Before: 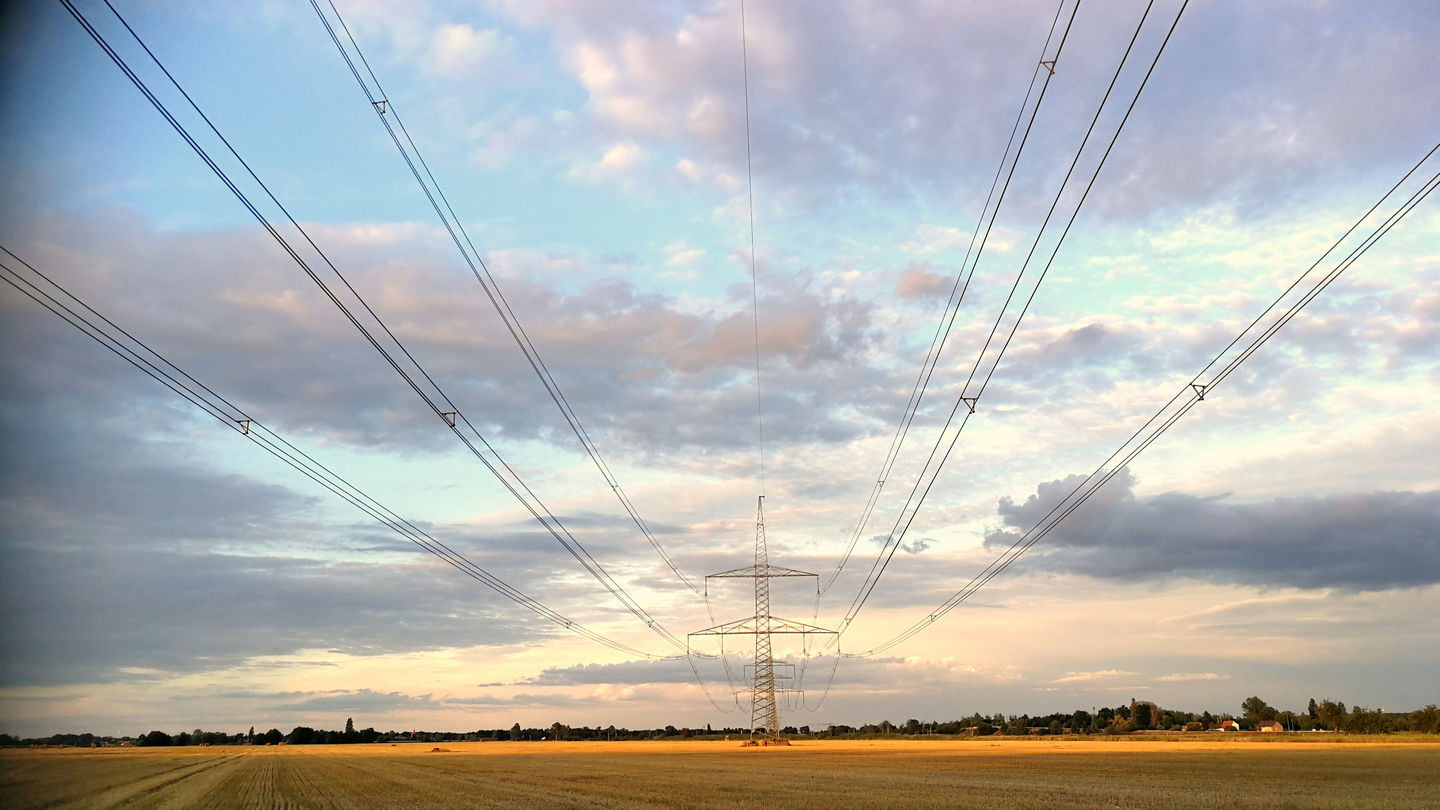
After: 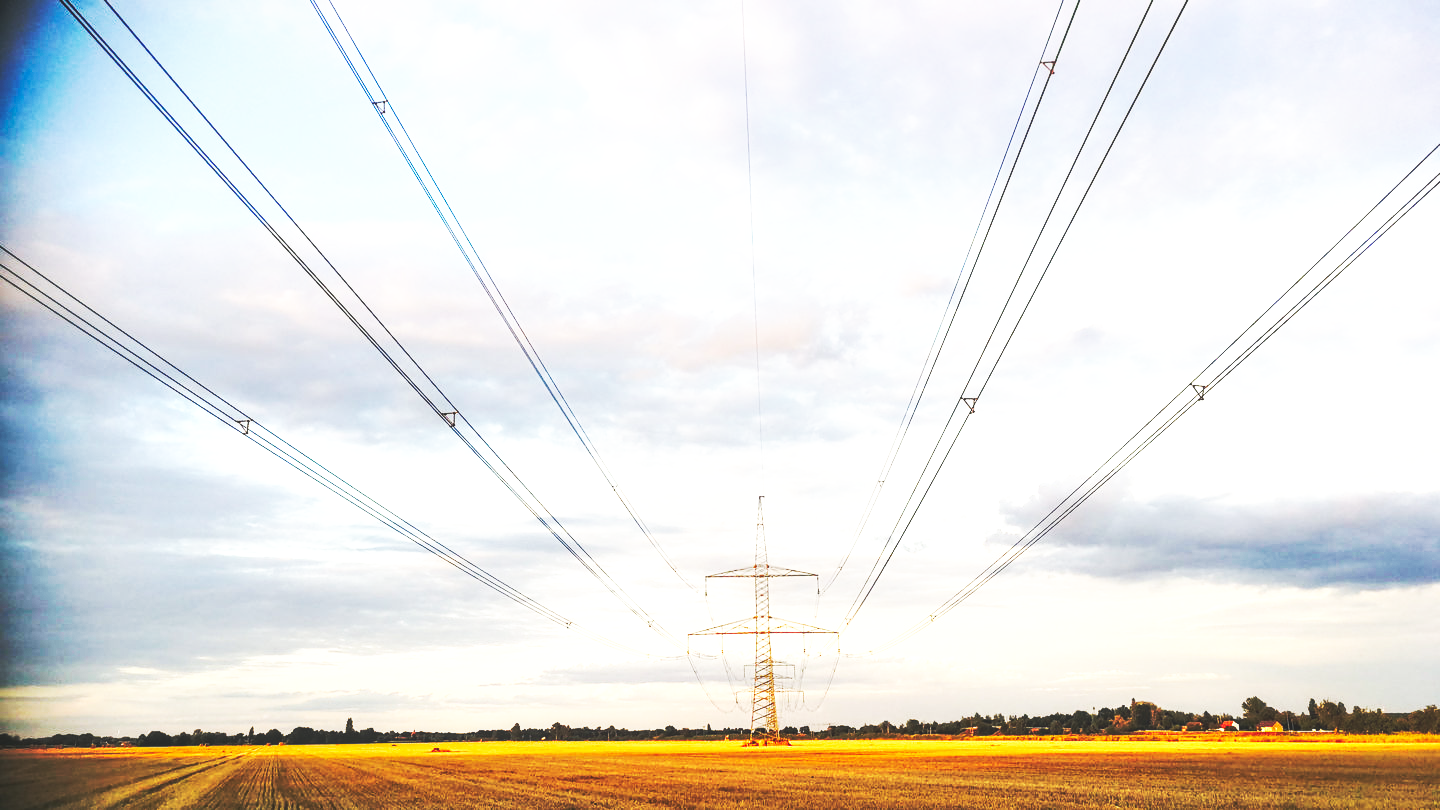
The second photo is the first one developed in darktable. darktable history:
local contrast: on, module defaults
base curve: curves: ch0 [(0, 0.015) (0.085, 0.116) (0.134, 0.298) (0.19, 0.545) (0.296, 0.764) (0.599, 0.982) (1, 1)], preserve colors none
